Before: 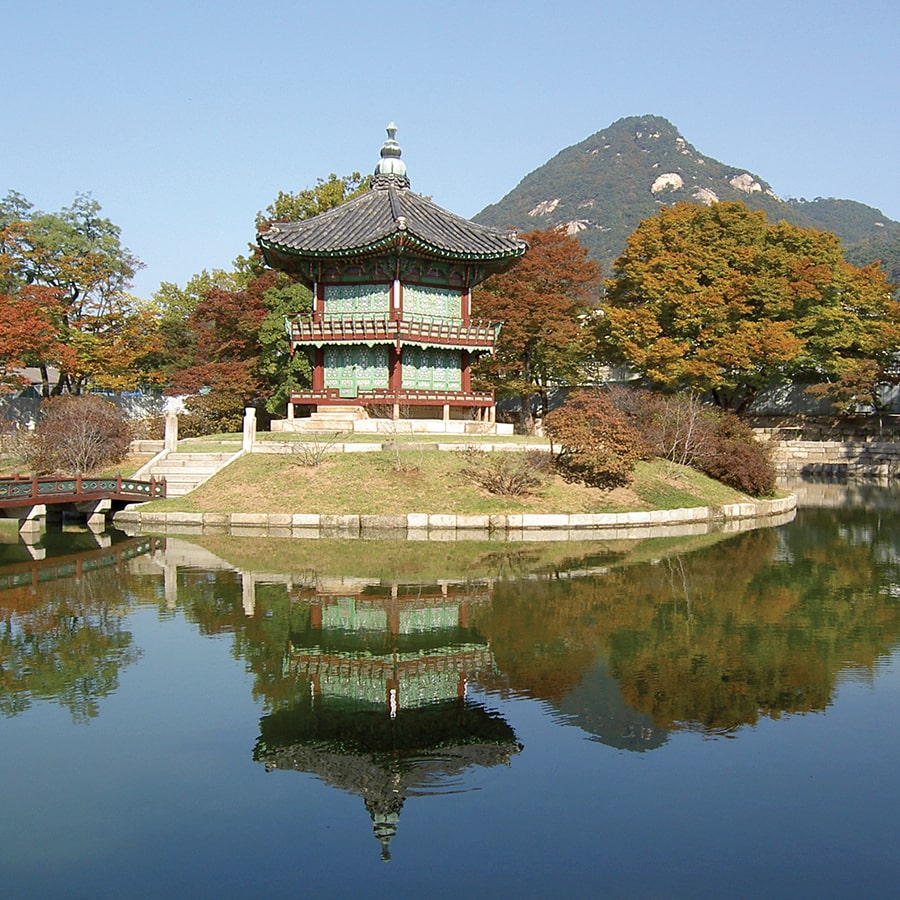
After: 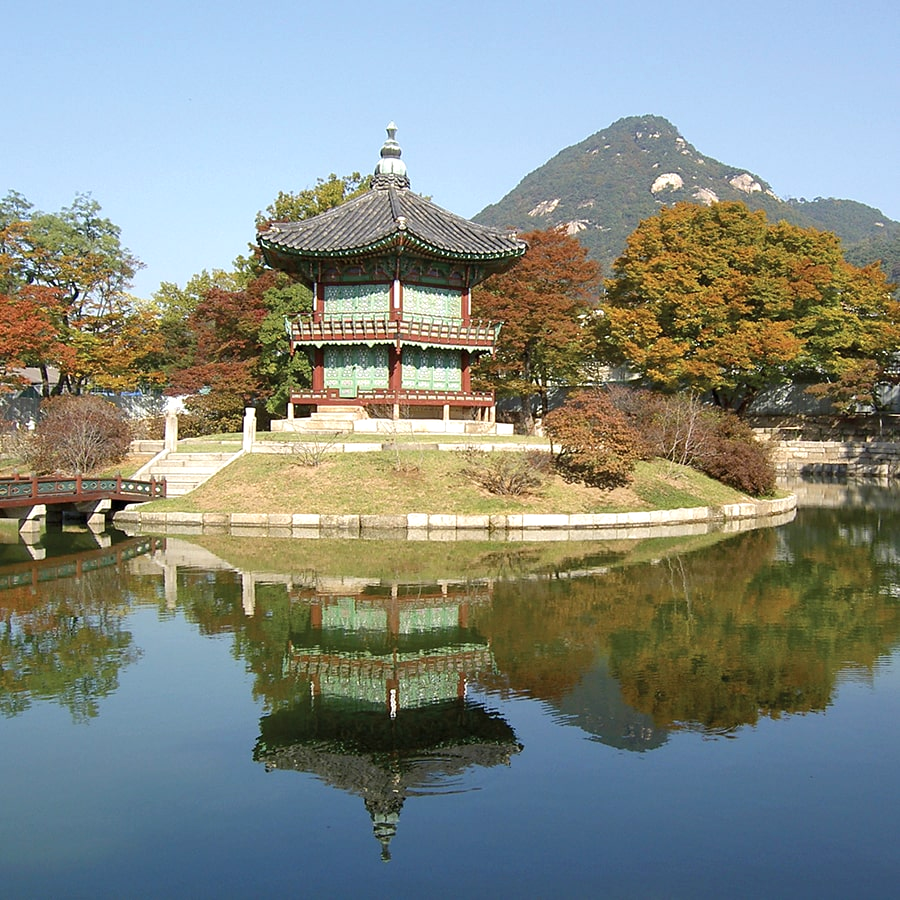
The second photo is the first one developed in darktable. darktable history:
exposure: exposure 0.198 EV, compensate highlight preservation false
